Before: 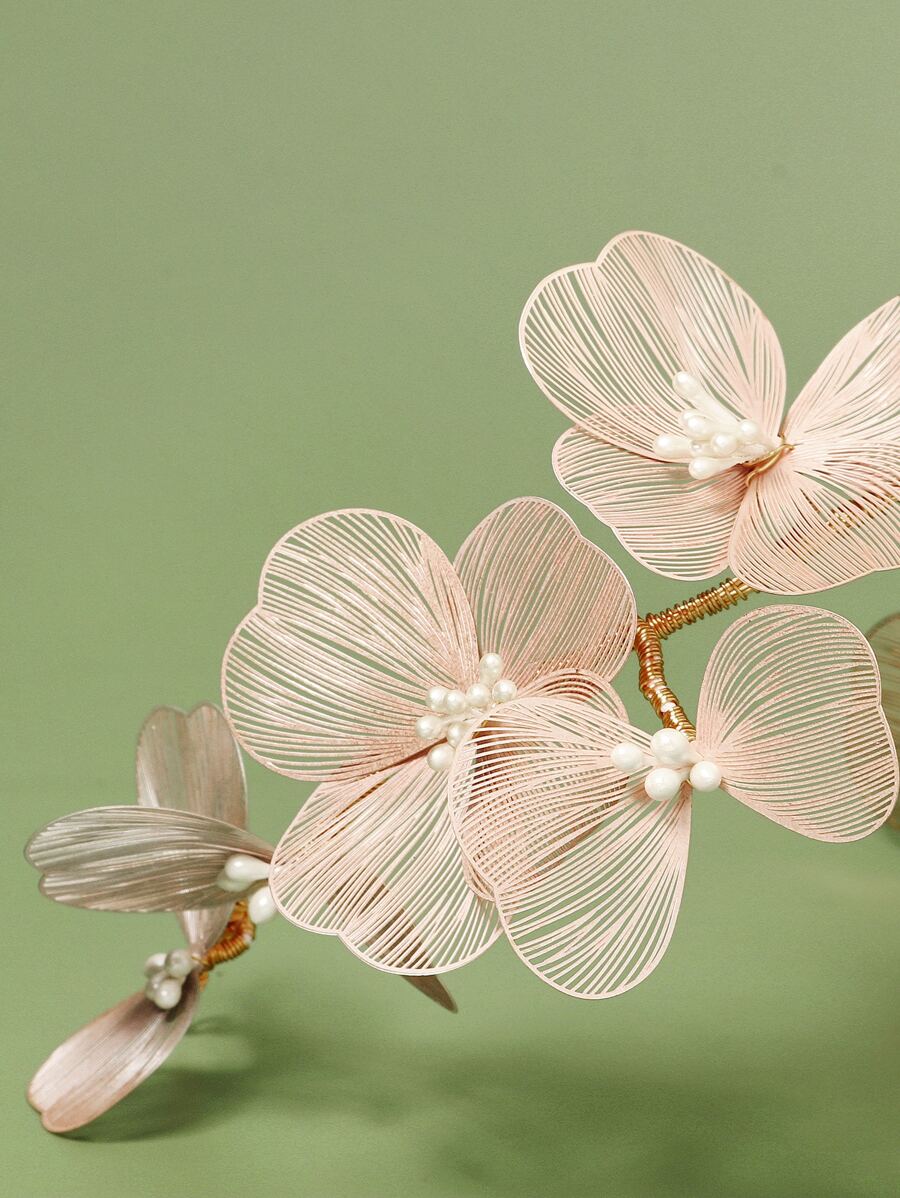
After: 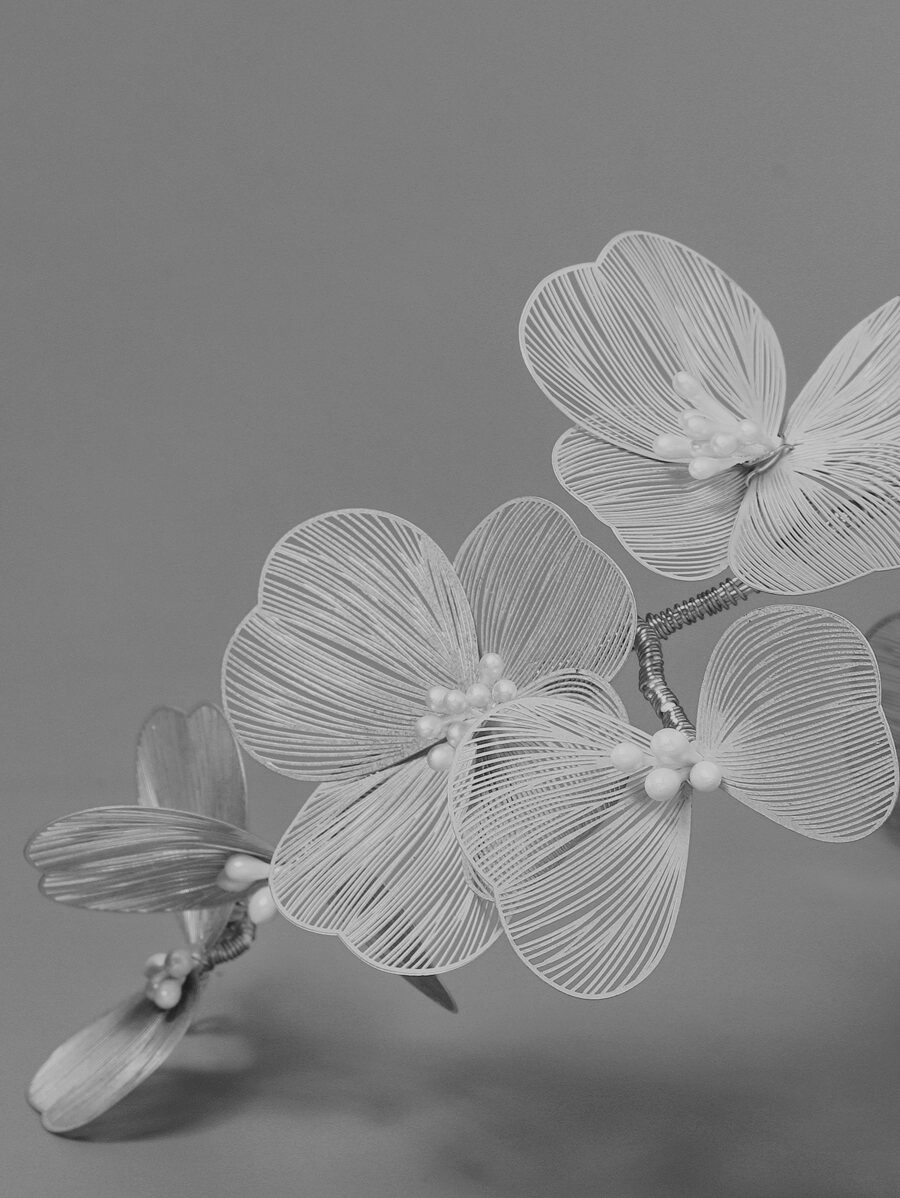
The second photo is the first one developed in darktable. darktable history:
white balance: emerald 1
monochrome: a 79.32, b 81.83, size 1.1
